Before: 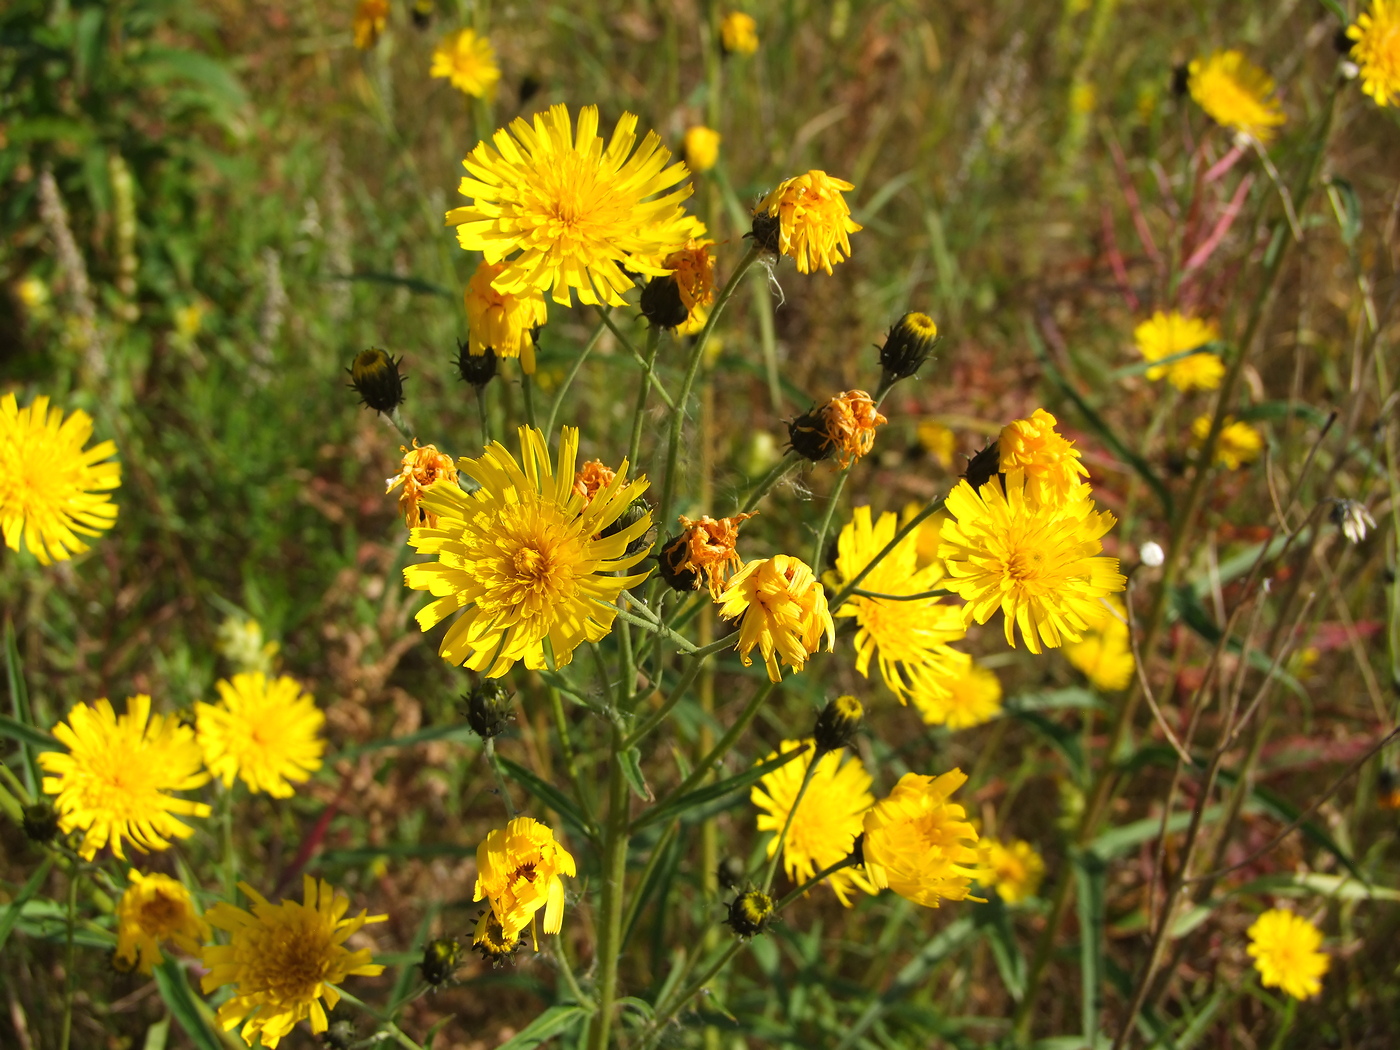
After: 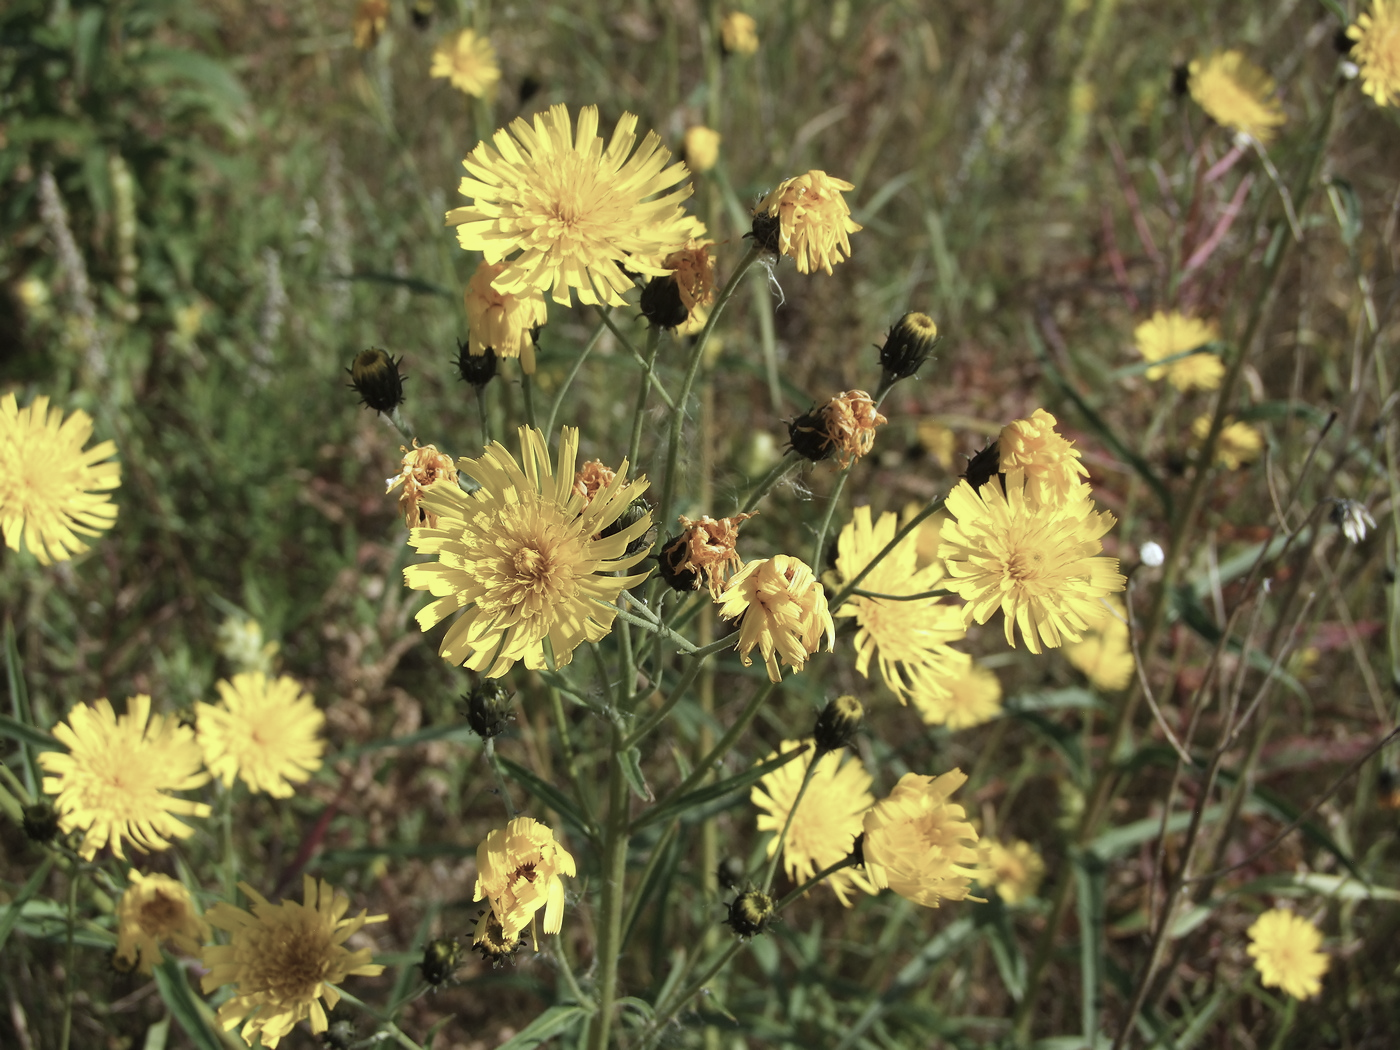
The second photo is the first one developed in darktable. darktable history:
color correction: saturation 0.57
white balance: red 0.924, blue 1.095
